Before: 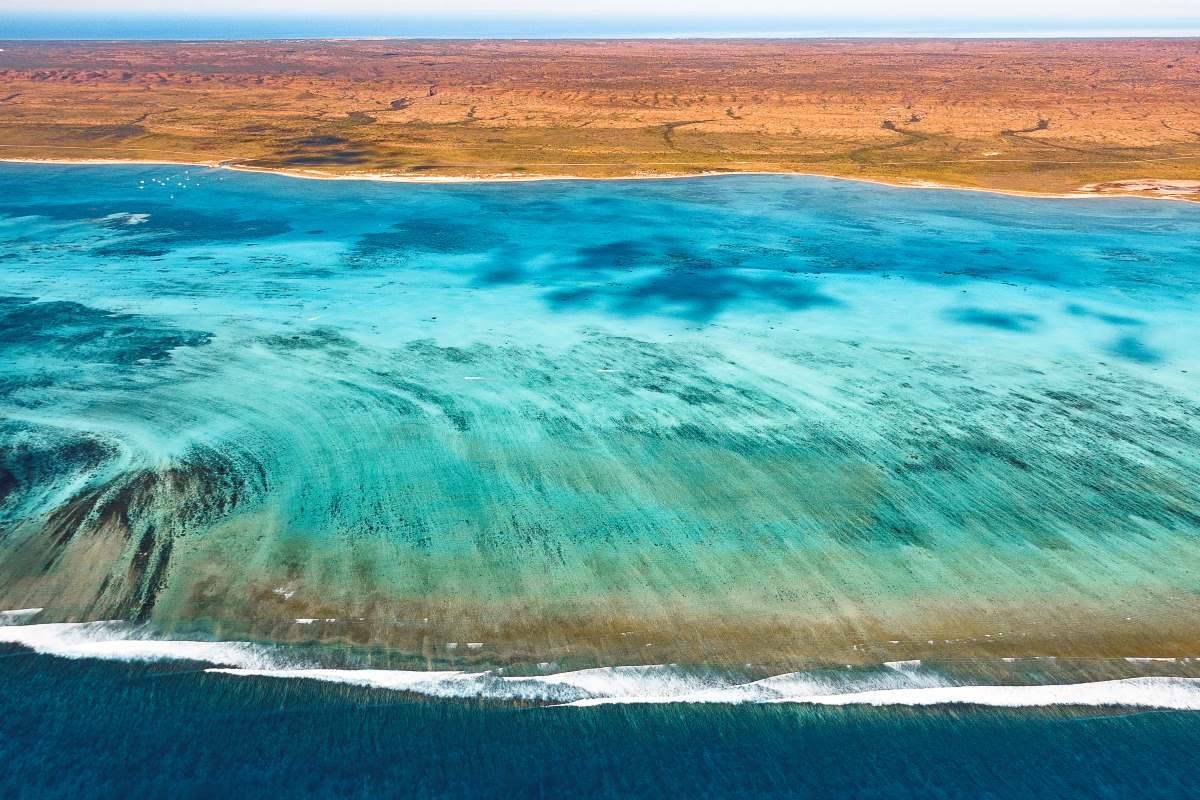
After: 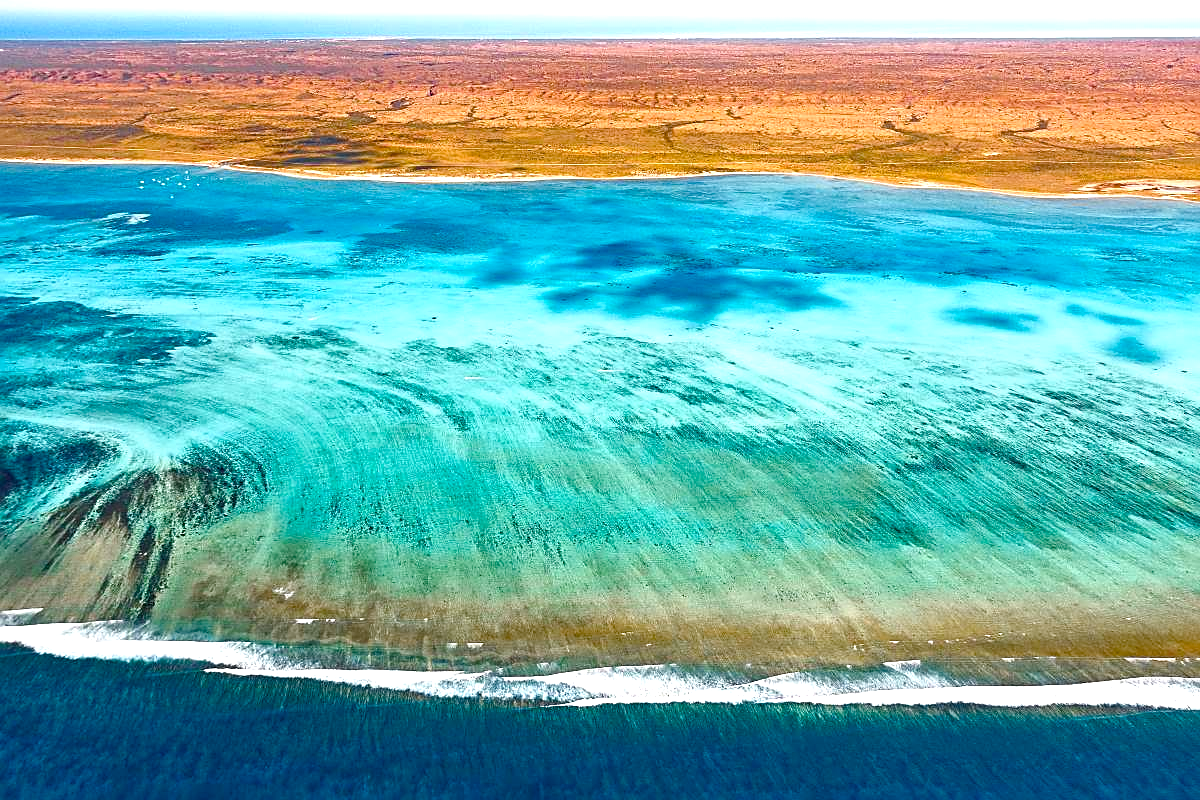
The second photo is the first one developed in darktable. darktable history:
sharpen: on, module defaults
color balance rgb: perceptual saturation grading › global saturation 20%, perceptual saturation grading › highlights -25.053%, perceptual saturation grading › shadows 49.392%, perceptual brilliance grading › global brilliance 12.371%
